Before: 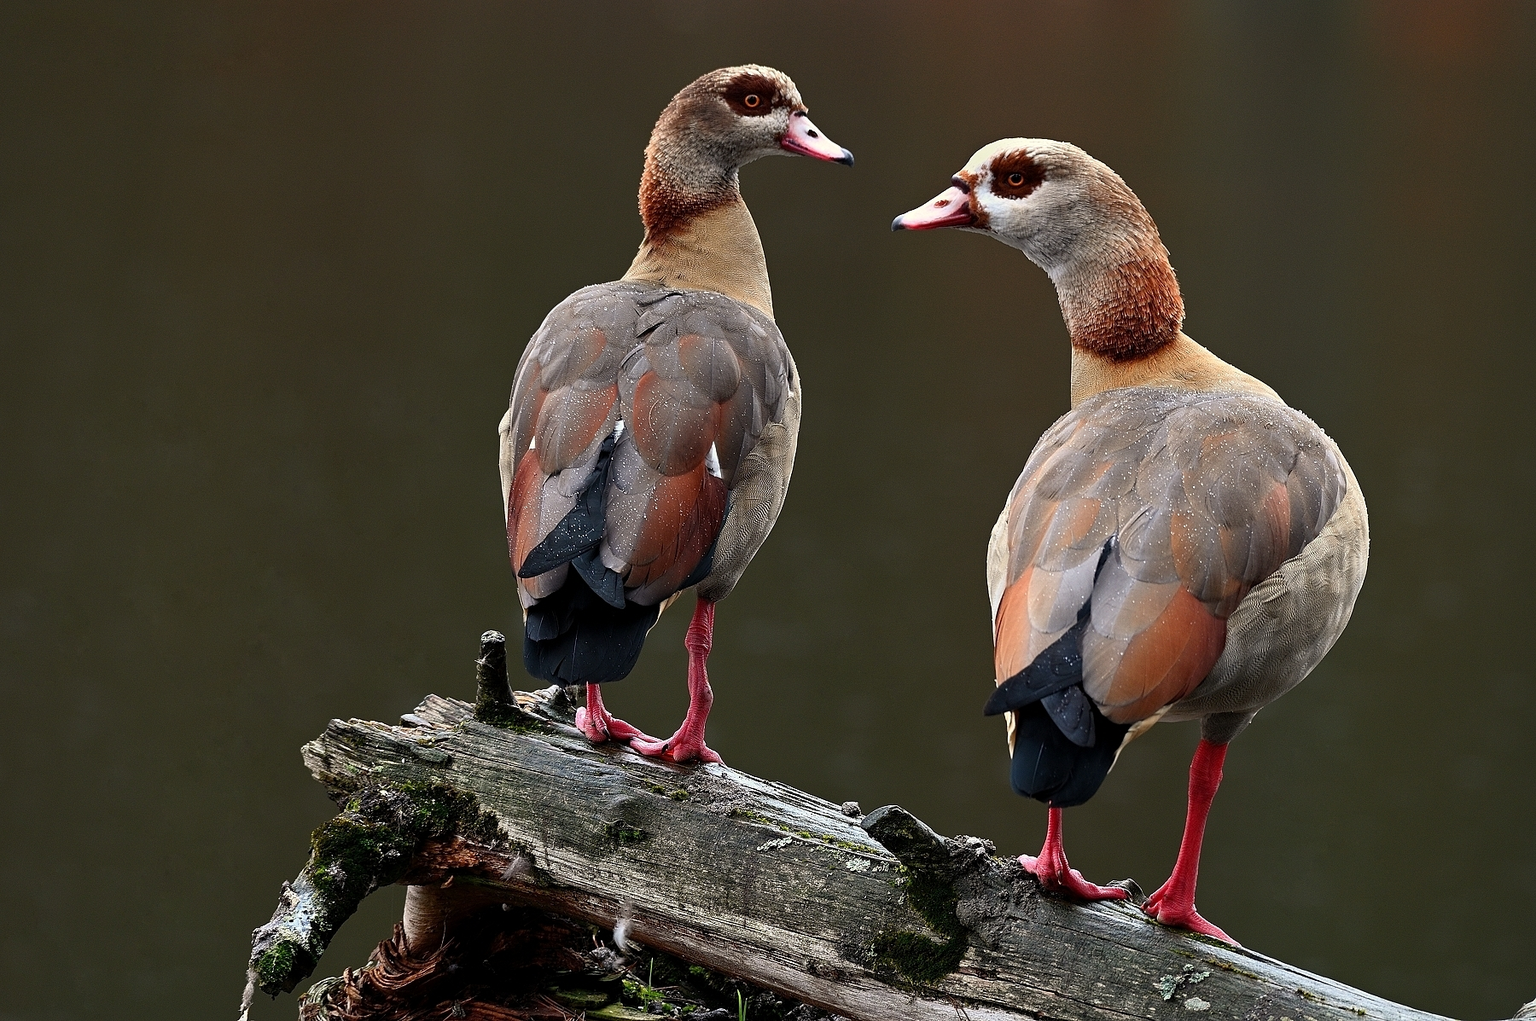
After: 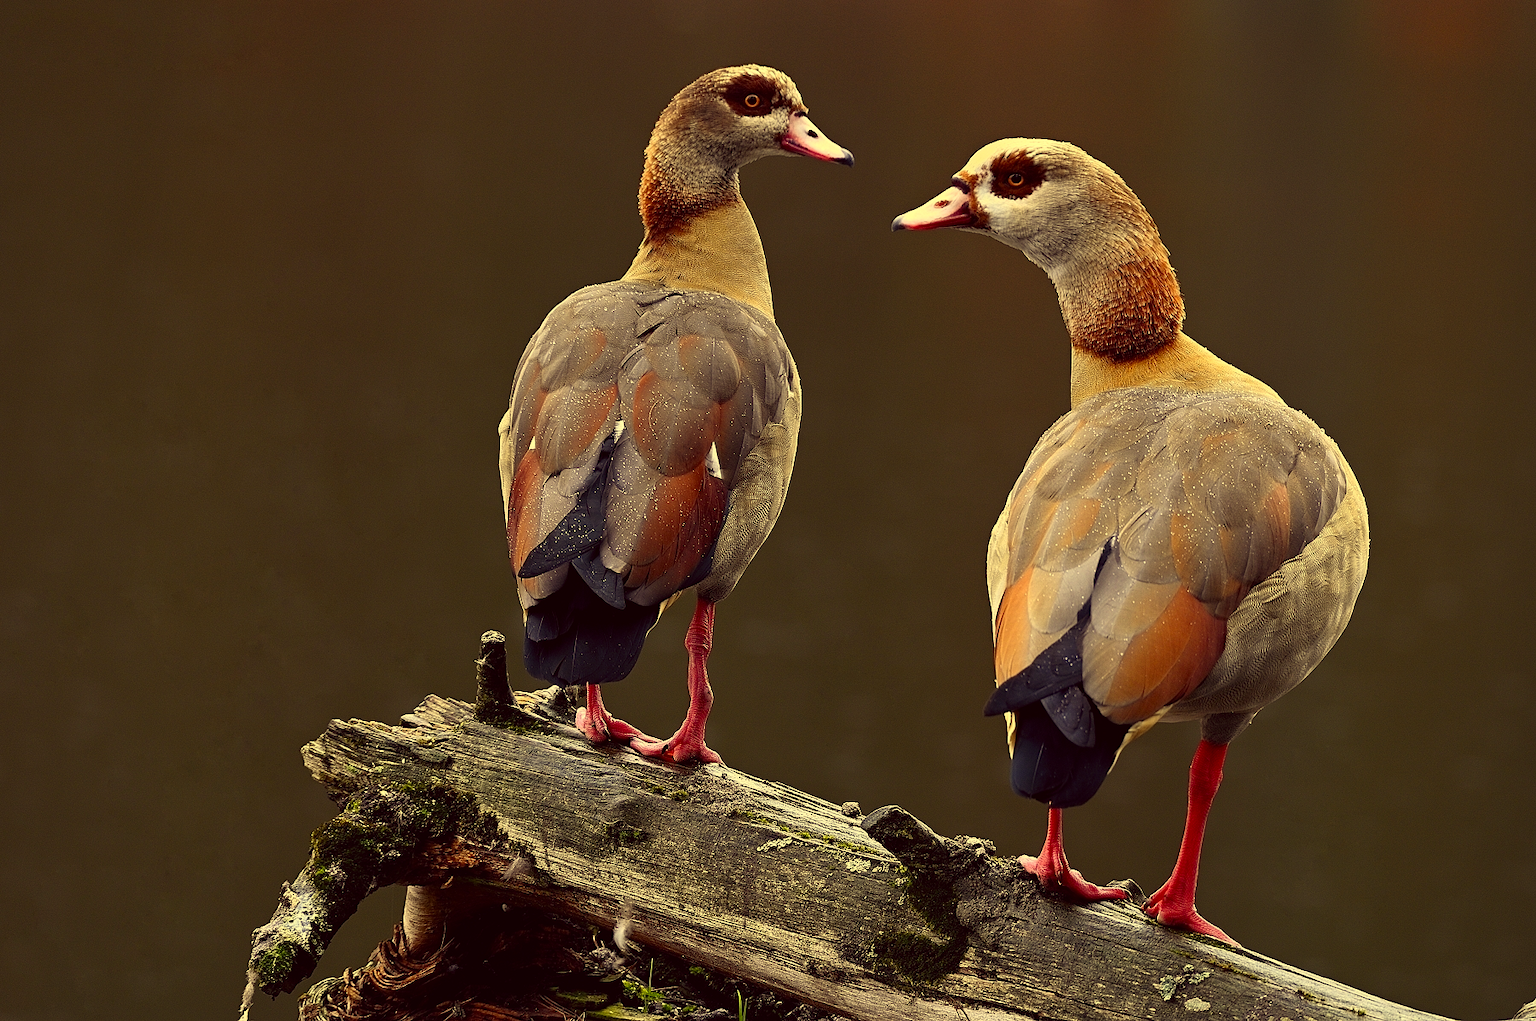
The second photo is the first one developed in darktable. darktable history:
color correction: highlights a* -0.524, highlights b* 39.97, shadows a* 9.7, shadows b* -0.614
